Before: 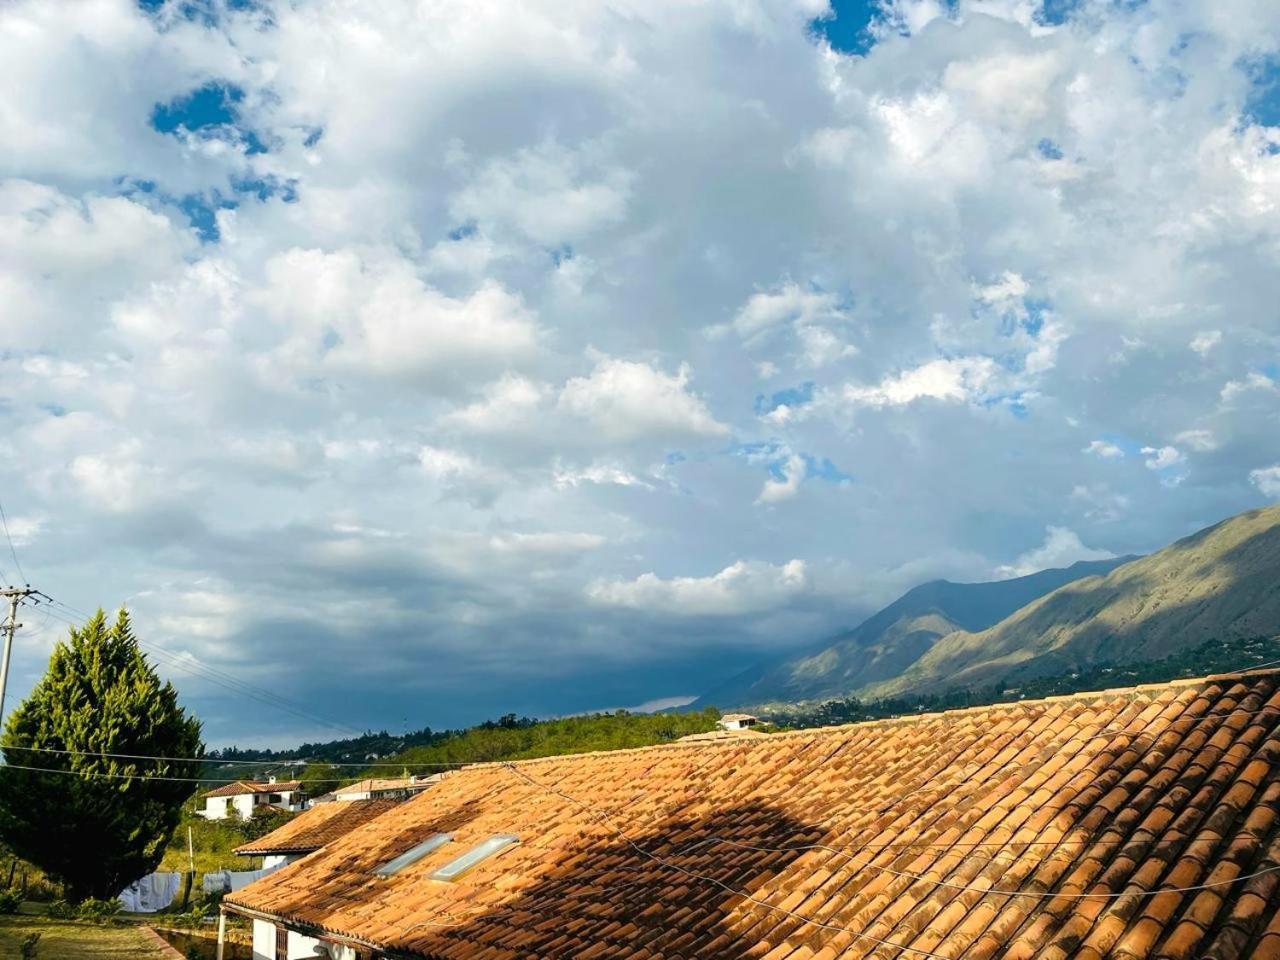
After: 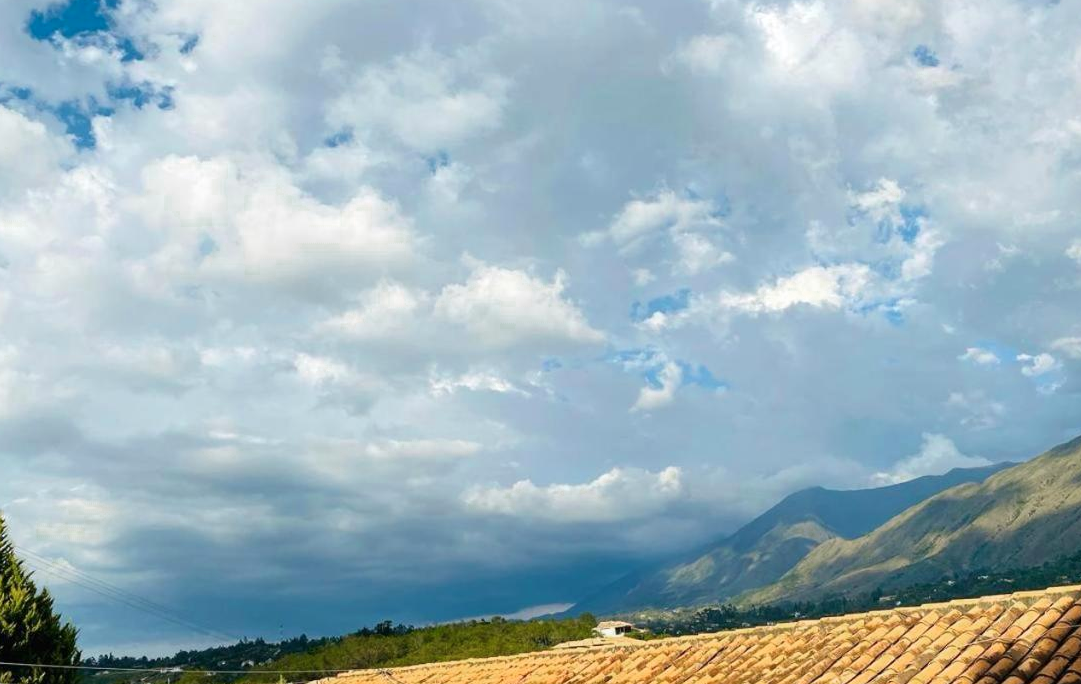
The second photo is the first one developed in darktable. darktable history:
crop and rotate: left 9.693%, top 9.729%, right 5.836%, bottom 18.999%
color zones: curves: ch0 [(0, 0.558) (0.143, 0.548) (0.286, 0.447) (0.429, 0.259) (0.571, 0.5) (0.714, 0.5) (0.857, 0.593) (1, 0.558)]; ch1 [(0, 0.543) (0.01, 0.544) (0.12, 0.492) (0.248, 0.458) (0.5, 0.534) (0.748, 0.5) (0.99, 0.469) (1, 0.543)]; ch2 [(0, 0.507) (0.143, 0.522) (0.286, 0.505) (0.429, 0.5) (0.571, 0.5) (0.714, 0.5) (0.857, 0.5) (1, 0.507)]
